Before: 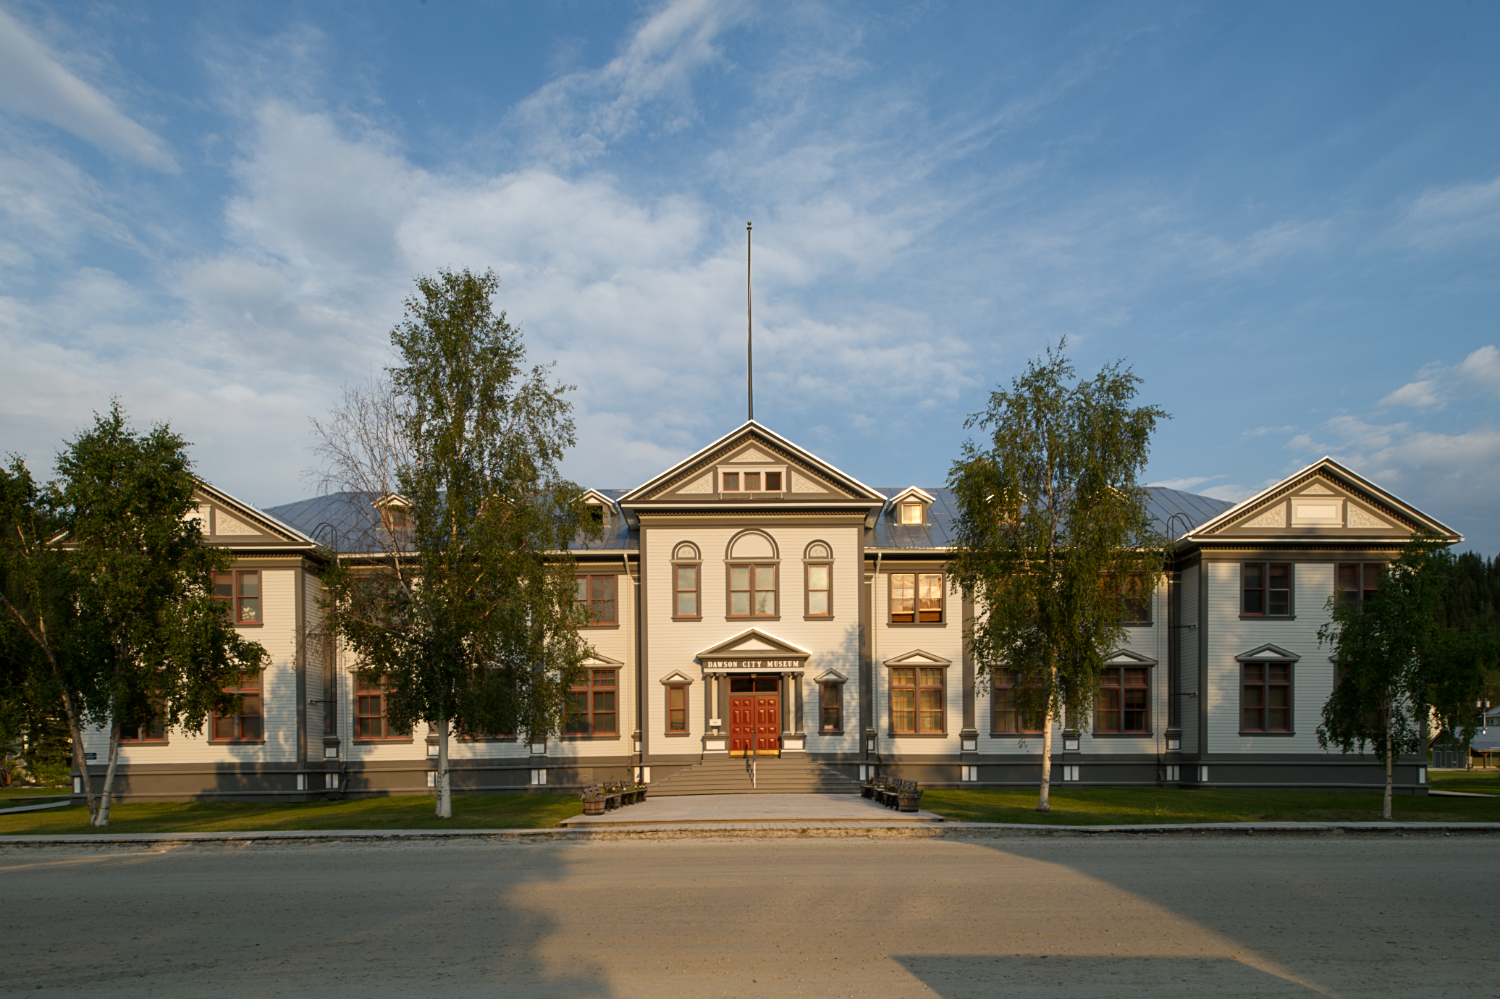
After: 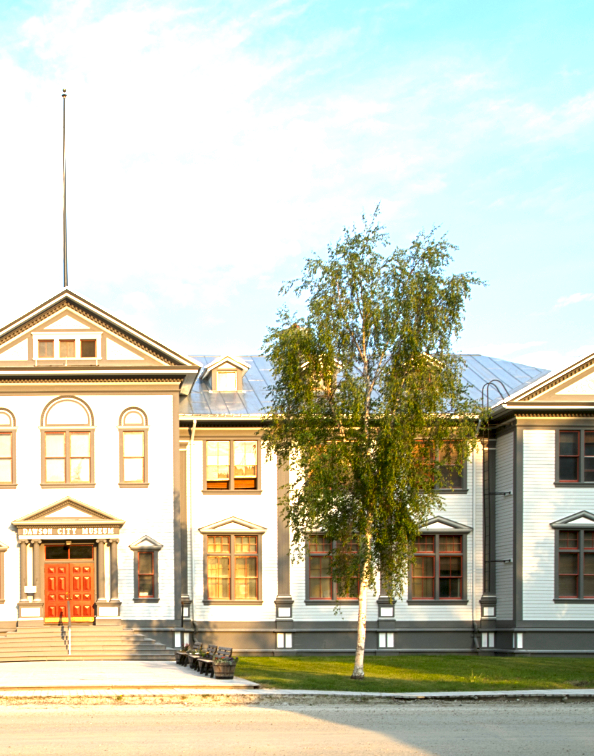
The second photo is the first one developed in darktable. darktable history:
exposure: exposure 2 EV, compensate highlight preservation false
crop: left 45.721%, top 13.393%, right 14.118%, bottom 10.01%
white balance: red 0.986, blue 1.01
